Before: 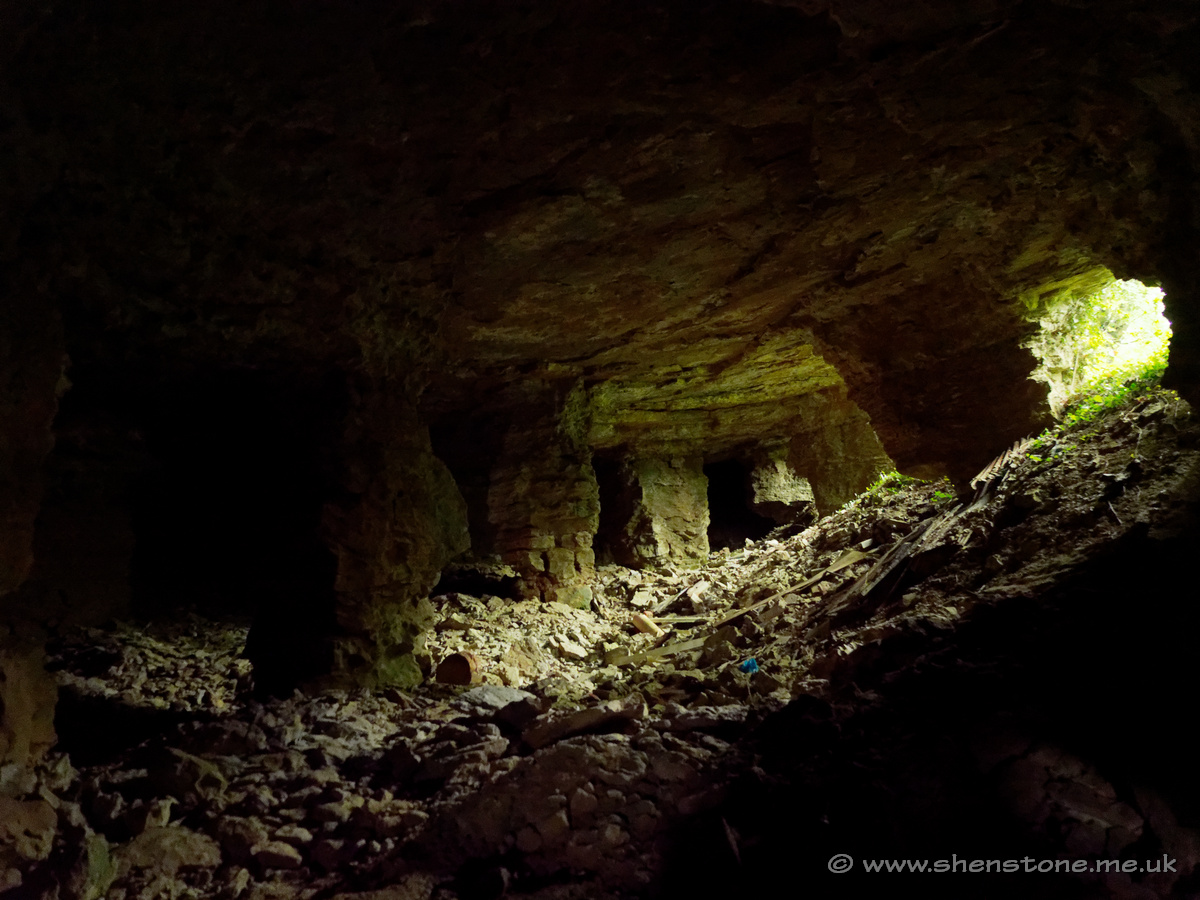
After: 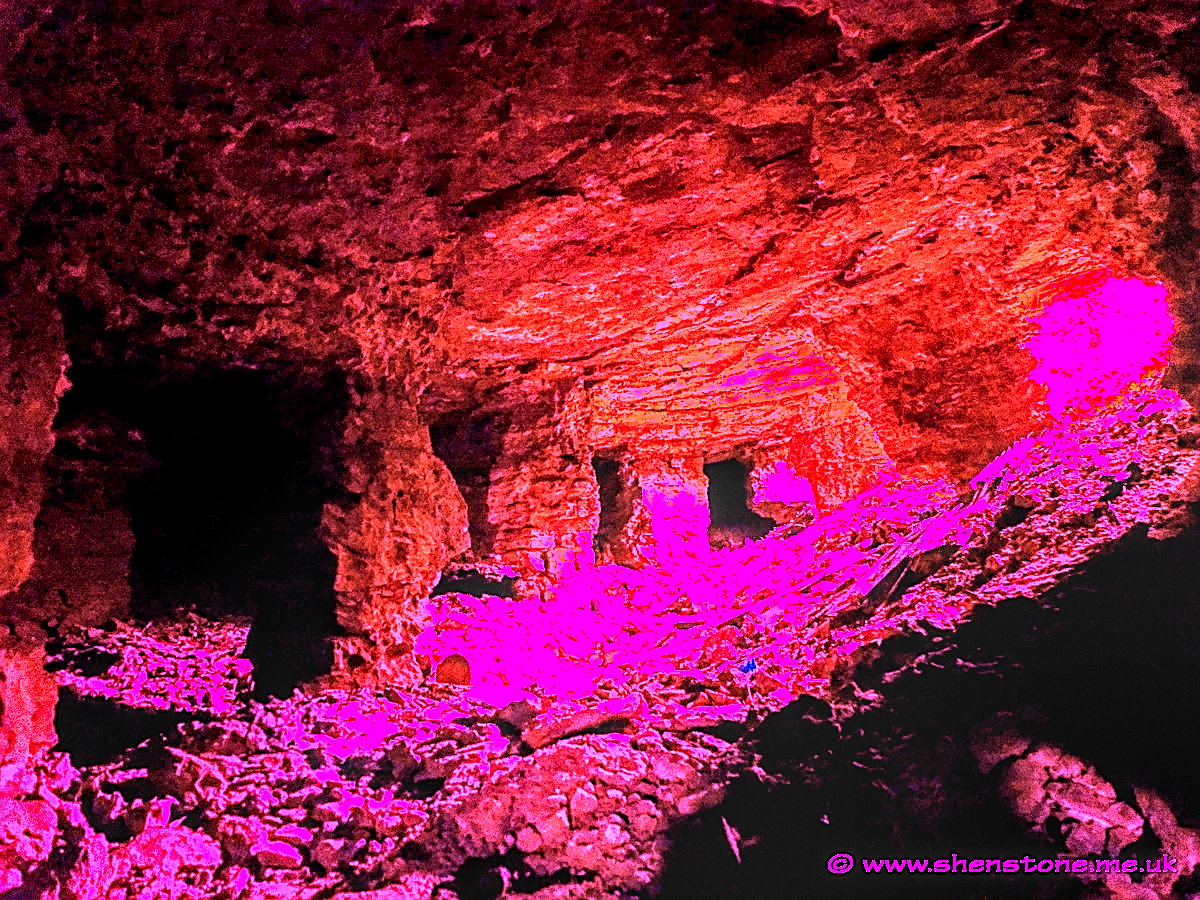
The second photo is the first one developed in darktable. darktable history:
white balance: red 8, blue 8
local contrast: detail 150%
sharpen: on, module defaults
grain: coarseness 22.88 ISO
